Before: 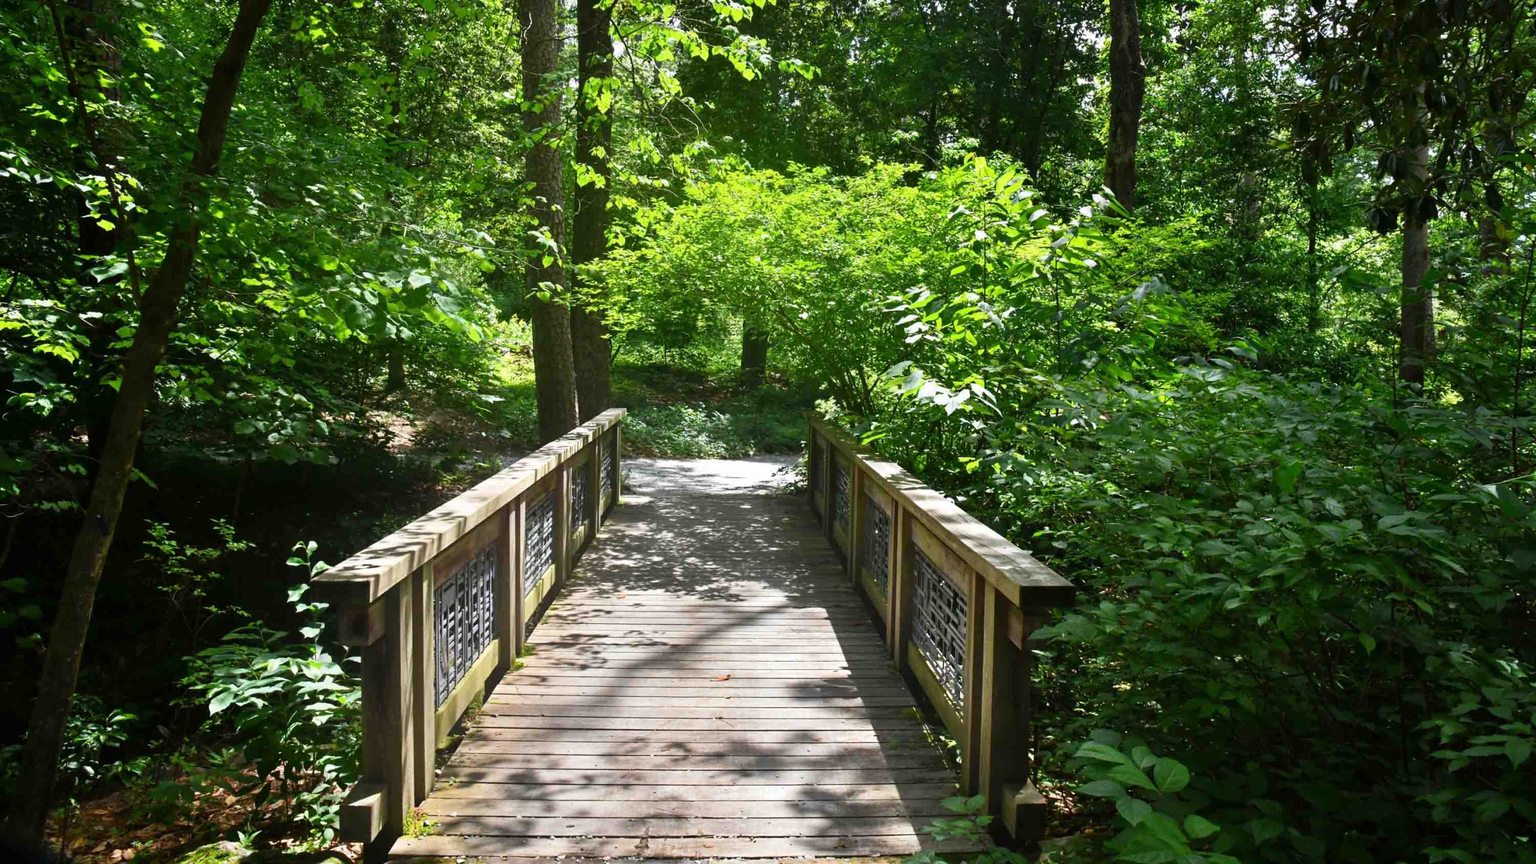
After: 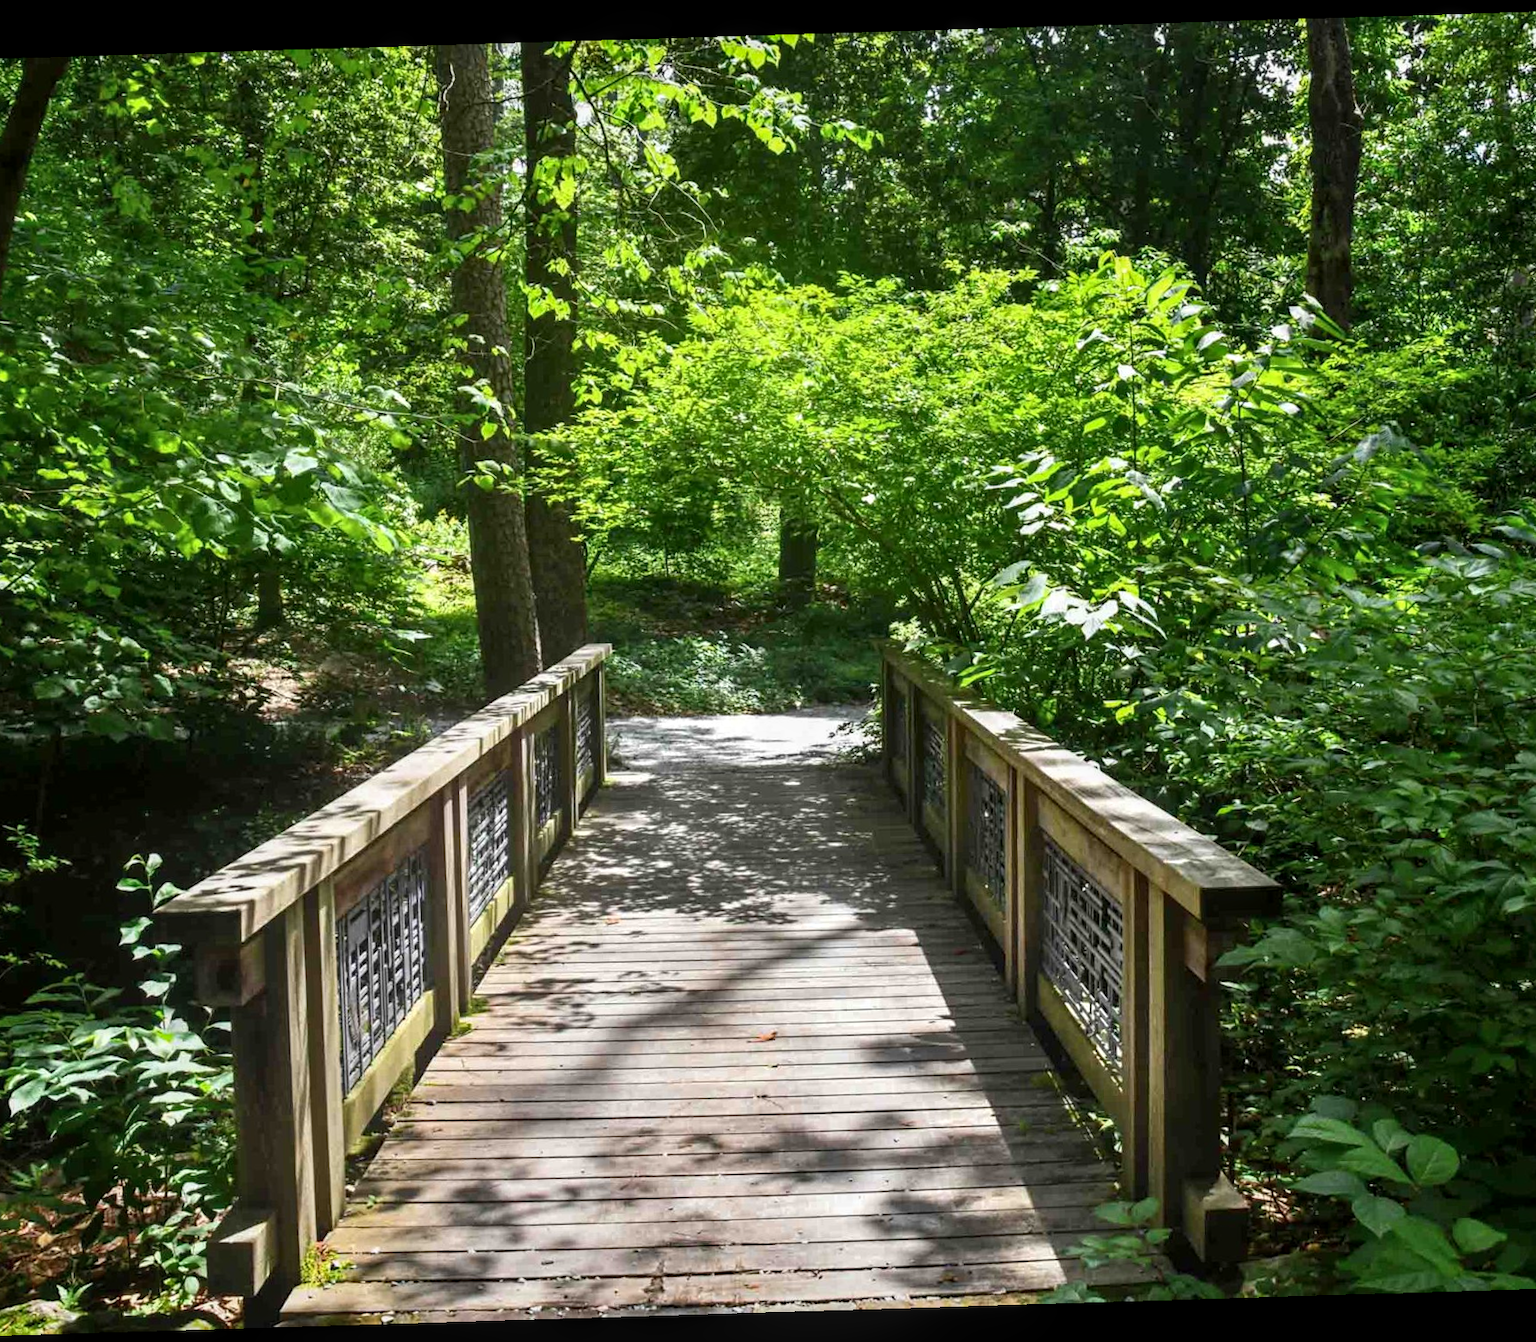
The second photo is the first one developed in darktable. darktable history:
crop and rotate: left 14.385%, right 18.948%
local contrast: on, module defaults
rotate and perspective: rotation -1.75°, automatic cropping off
